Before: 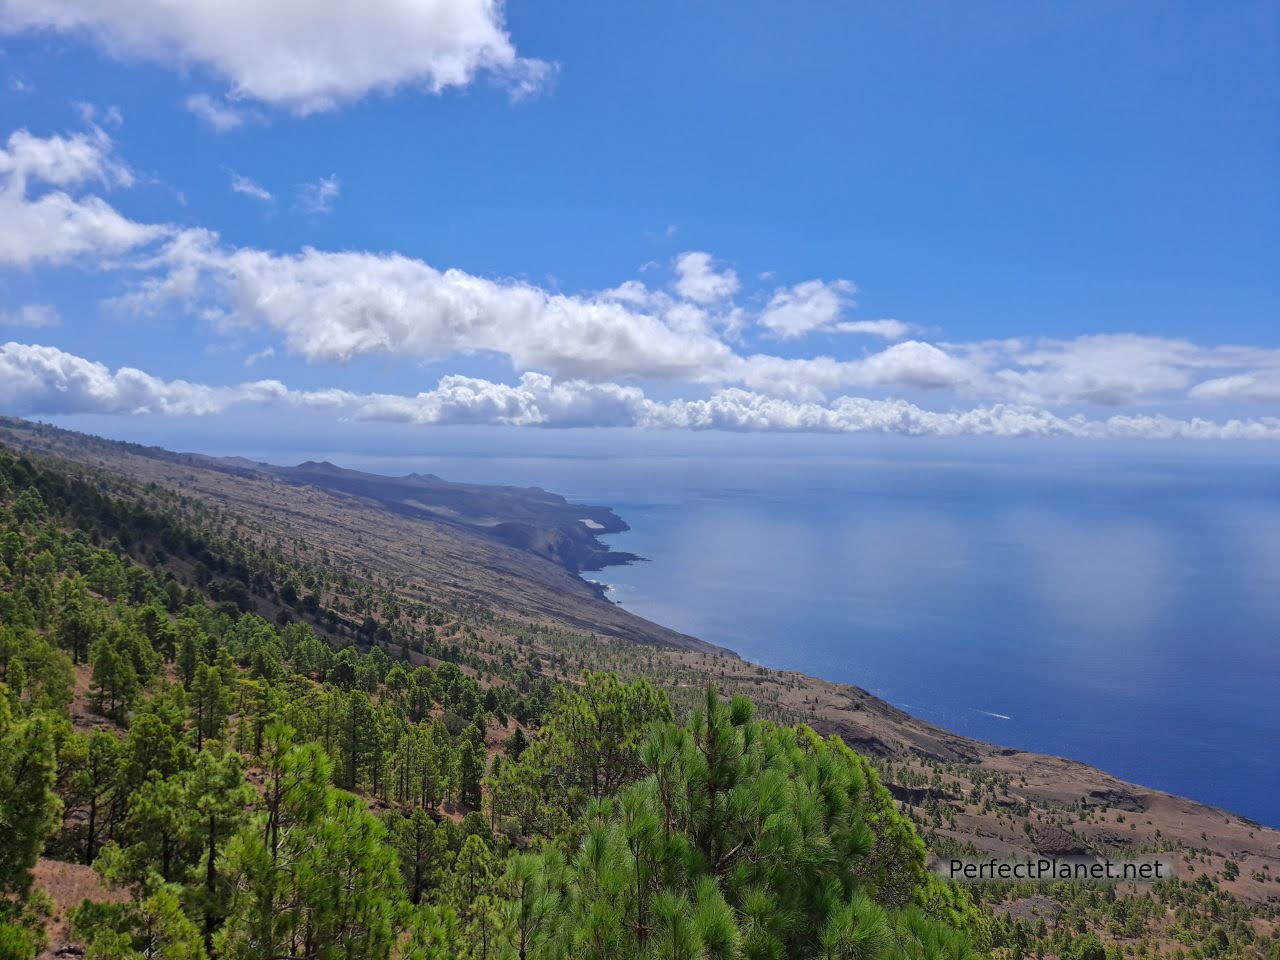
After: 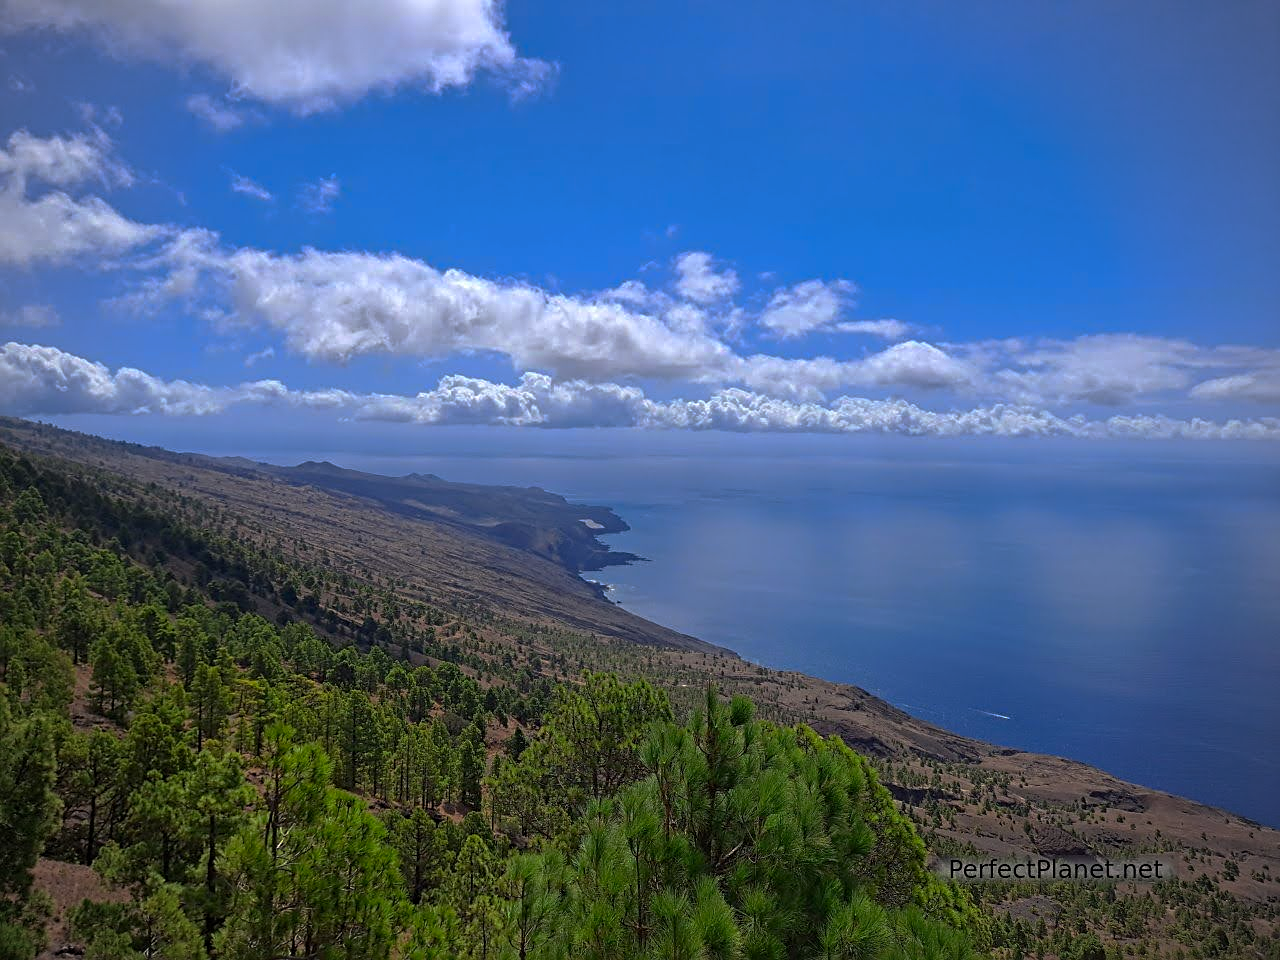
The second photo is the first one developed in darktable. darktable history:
contrast brightness saturation: saturation 0.183
base curve: curves: ch0 [(0, 0) (0.595, 0.418) (1, 1)], preserve colors none
vignetting: fall-off radius 60.94%
sharpen: on, module defaults
